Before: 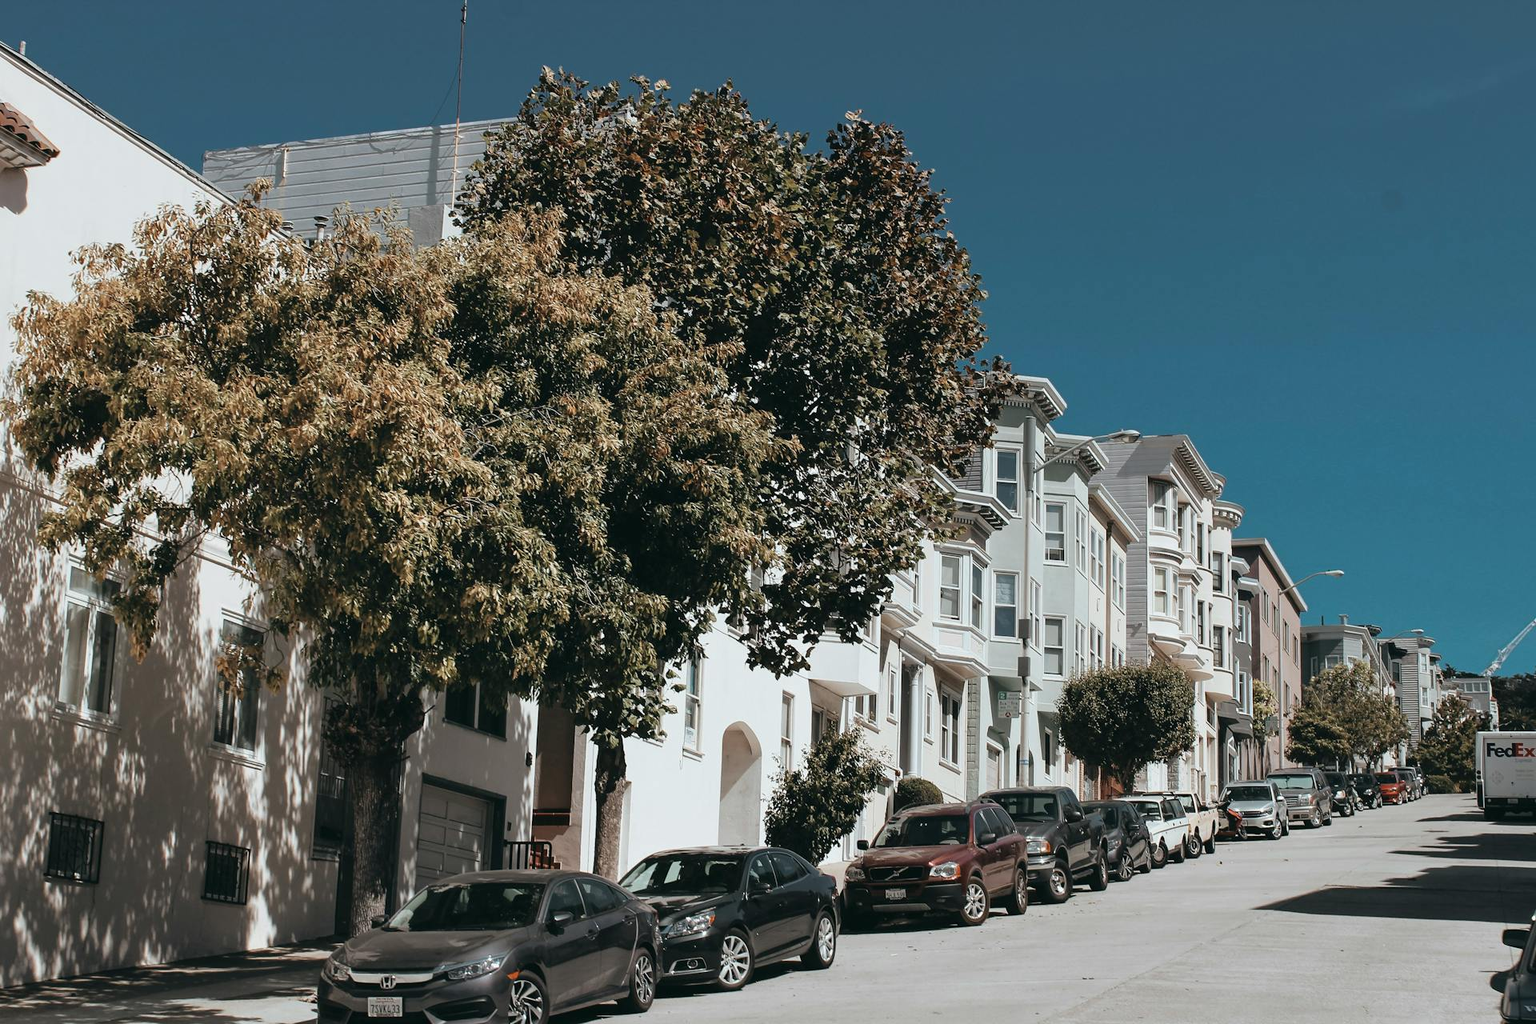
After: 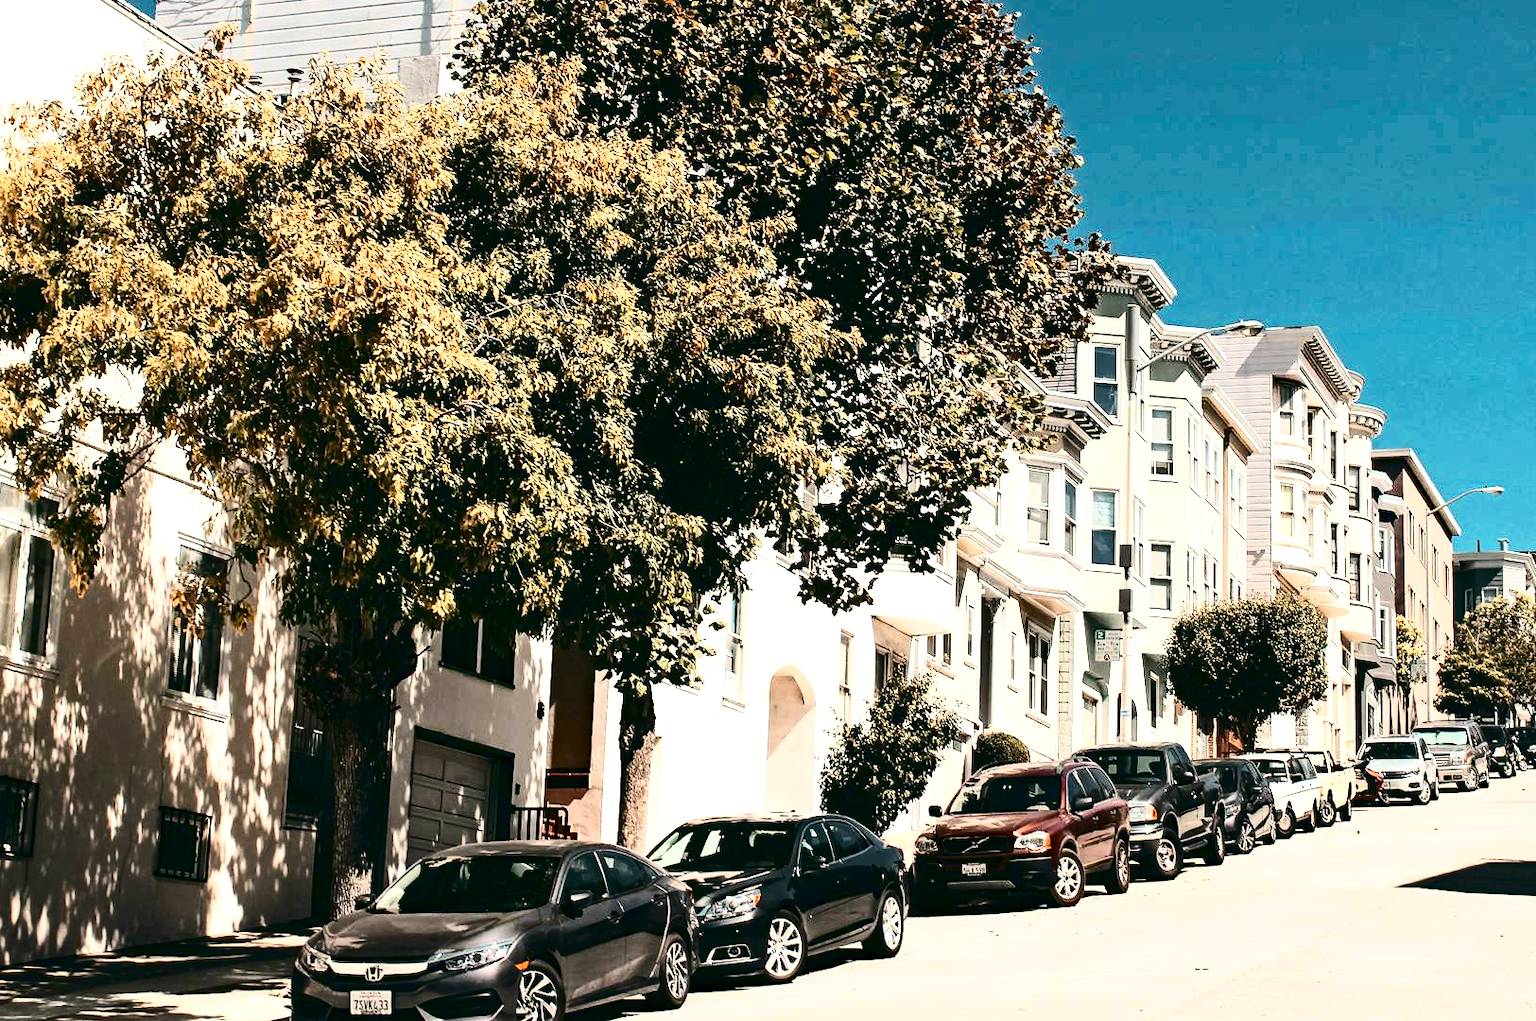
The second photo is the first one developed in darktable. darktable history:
exposure: black level correction -0.002, exposure 1.108 EV, compensate highlight preservation false
crop and rotate: left 4.653%, top 15.542%, right 10.683%
color zones: curves: ch0 [(0, 0.5) (0.143, 0.5) (0.286, 0.5) (0.429, 0.5) (0.571, 0.5) (0.714, 0.476) (0.857, 0.5) (1, 0.5)]; ch2 [(0, 0.5) (0.143, 0.5) (0.286, 0.5) (0.429, 0.5) (0.571, 0.5) (0.714, 0.487) (0.857, 0.5) (1, 0.5)]
color balance rgb: highlights gain › chroma 3.001%, highlights gain › hue 60.15°, global offset › luminance -0.306%, global offset › hue 259.52°, linear chroma grading › shadows 15.423%, perceptual saturation grading › global saturation 25.125%, global vibrance 14.158%
contrast brightness saturation: contrast 0.489, saturation -0.095
haze removal: compatibility mode true, adaptive false
